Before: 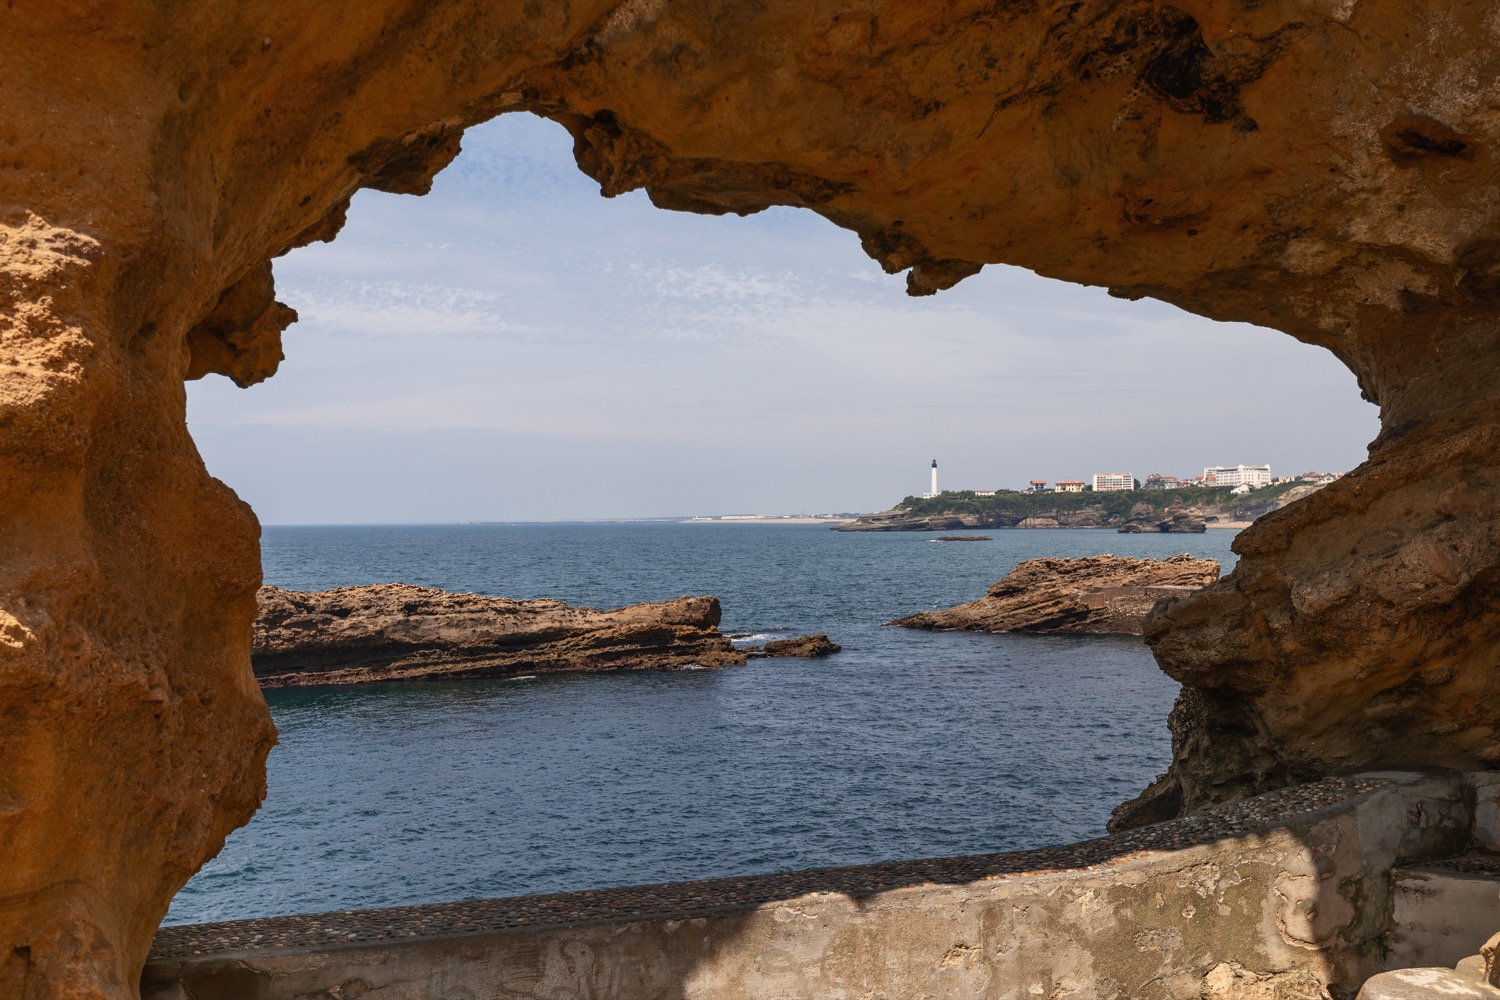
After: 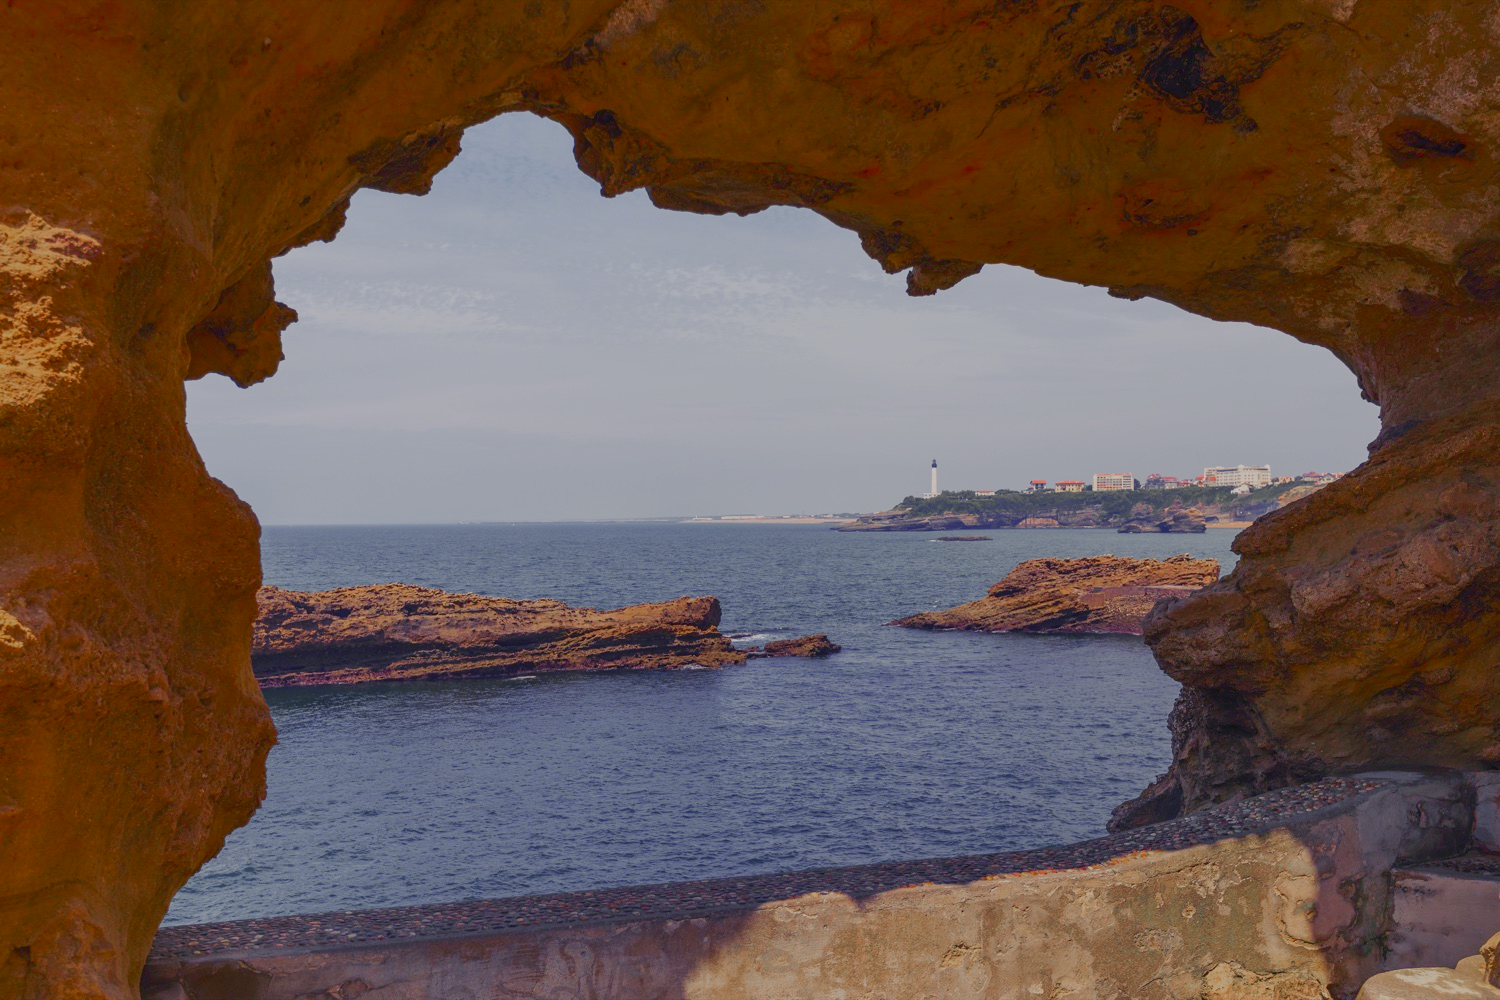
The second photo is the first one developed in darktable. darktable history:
exposure: exposure -0.004 EV, compensate highlight preservation false
color balance rgb: shadows lift › luminance -28.852%, shadows lift › chroma 15.067%, shadows lift › hue 270.98°, power › chroma 0.488%, power › hue 260.24°, linear chroma grading › global chroma 24.539%, perceptual saturation grading › global saturation -0.099%, contrast -29.763%
color zones: curves: ch0 [(0, 0.48) (0.209, 0.398) (0.305, 0.332) (0.429, 0.493) (0.571, 0.5) (0.714, 0.5) (0.857, 0.5) (1, 0.48)]; ch1 [(0, 0.736) (0.143, 0.625) (0.225, 0.371) (0.429, 0.256) (0.571, 0.241) (0.714, 0.213) (0.857, 0.48) (1, 0.736)]; ch2 [(0, 0.448) (0.143, 0.498) (0.286, 0.5) (0.429, 0.5) (0.571, 0.5) (0.714, 0.5) (0.857, 0.5) (1, 0.448)]
